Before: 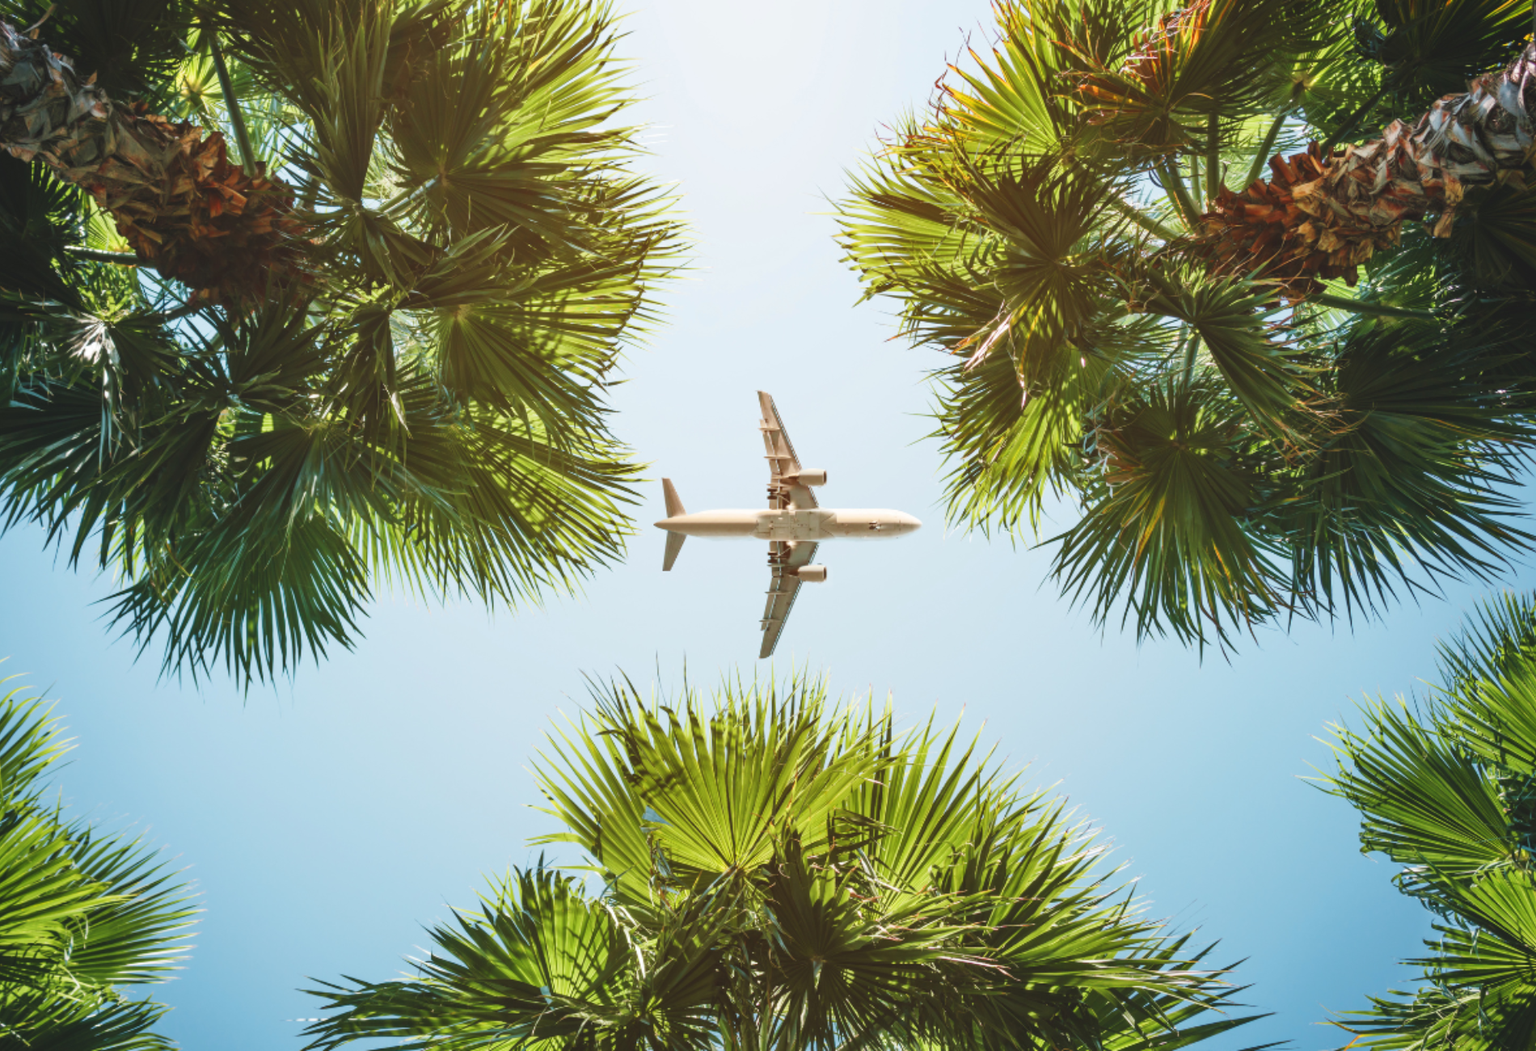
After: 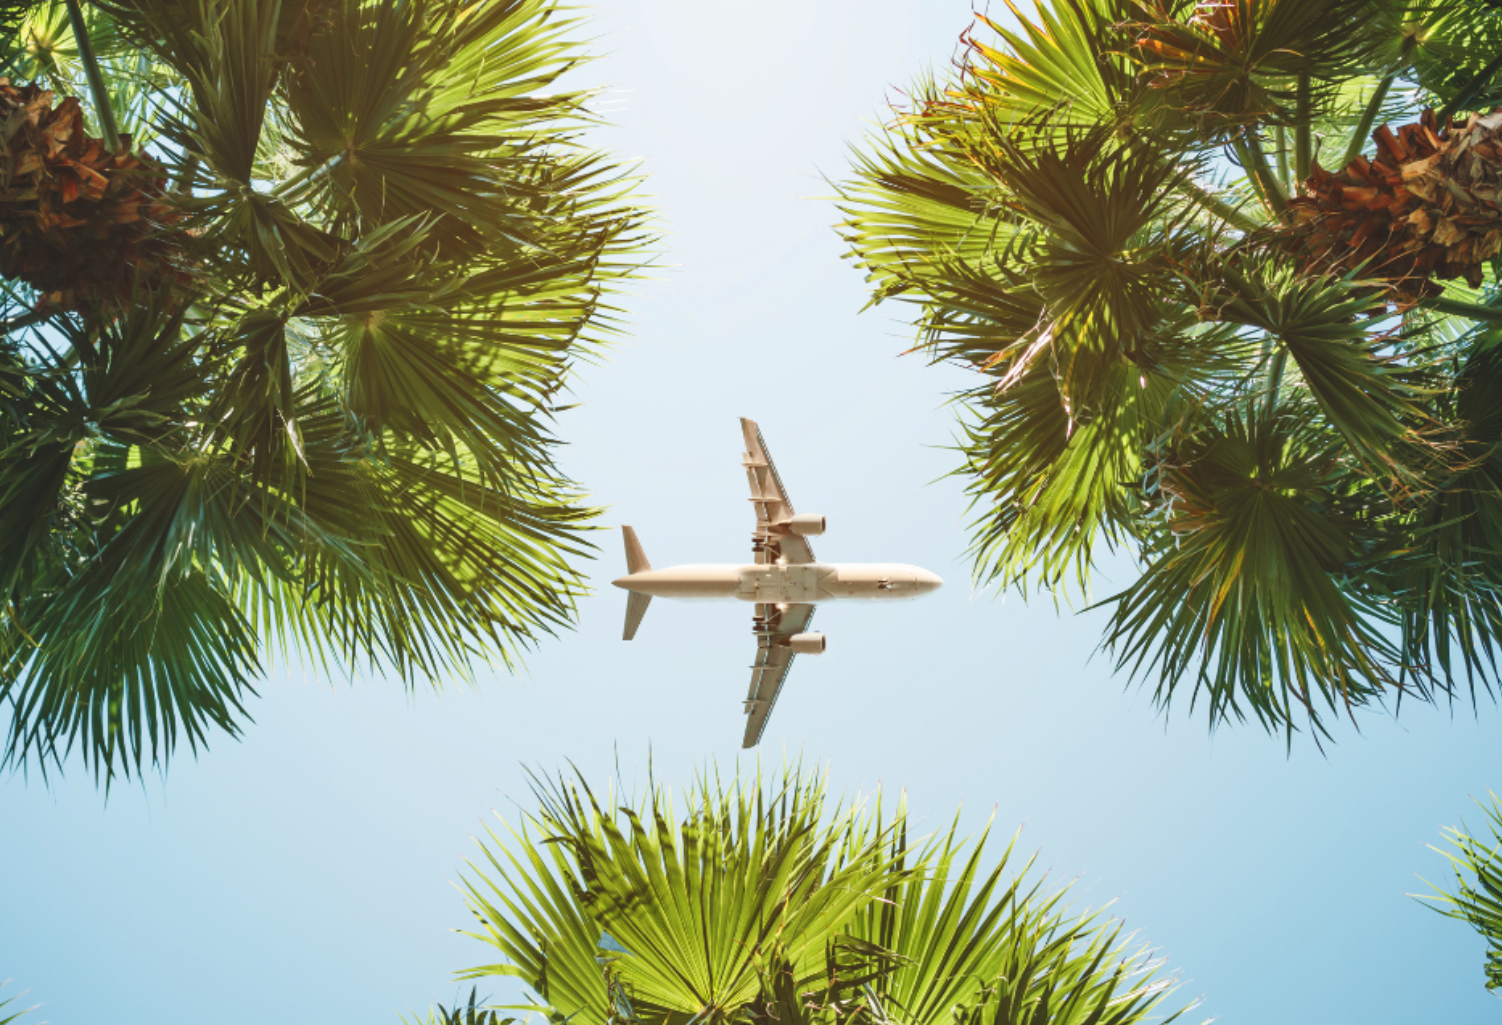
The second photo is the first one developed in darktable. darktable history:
crop and rotate: left 10.463%, top 5.13%, right 10.45%, bottom 15.997%
